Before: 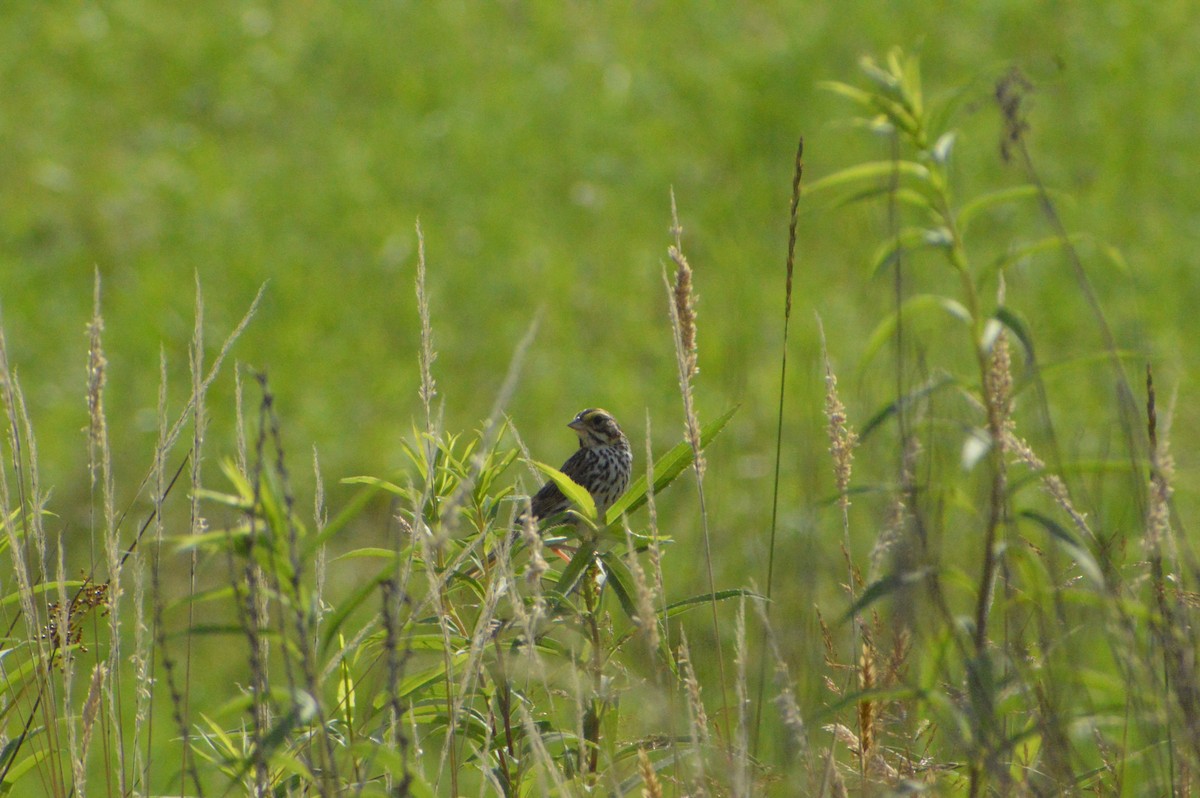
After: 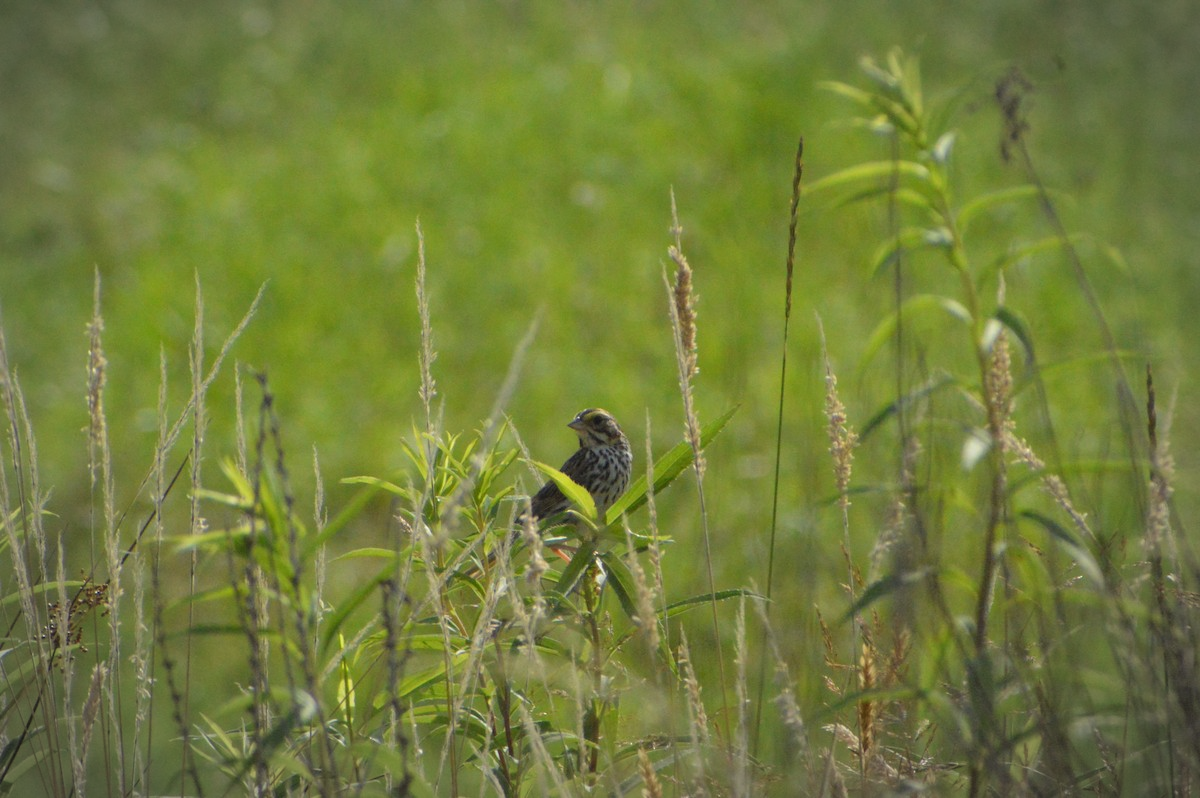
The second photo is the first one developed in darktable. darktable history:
white balance: emerald 1
vignetting: automatic ratio true
